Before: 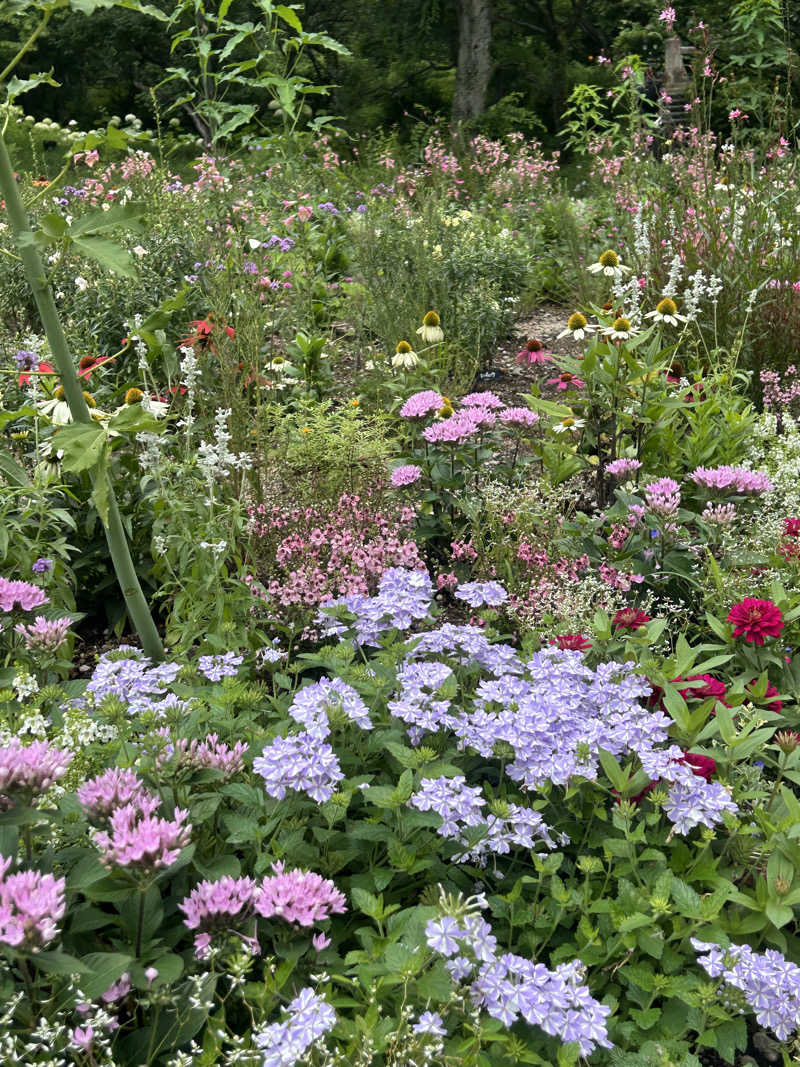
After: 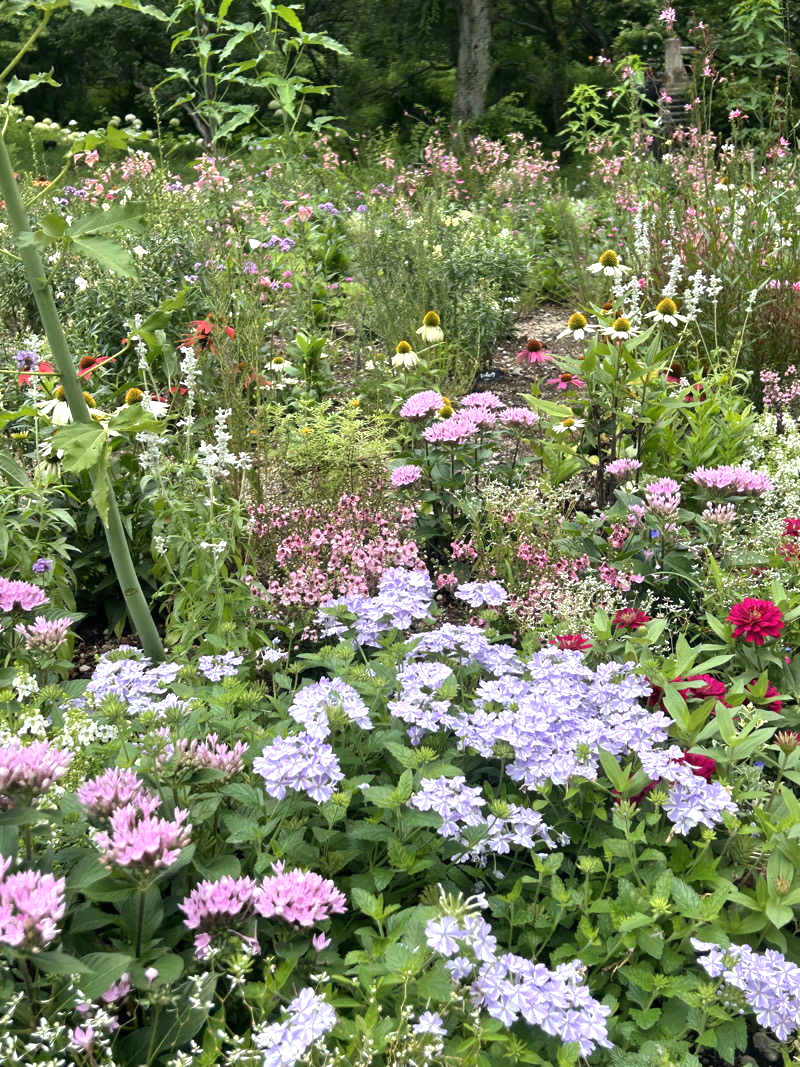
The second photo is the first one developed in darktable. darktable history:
exposure: exposure 0.511 EV, compensate exposure bias true, compensate highlight preservation false
